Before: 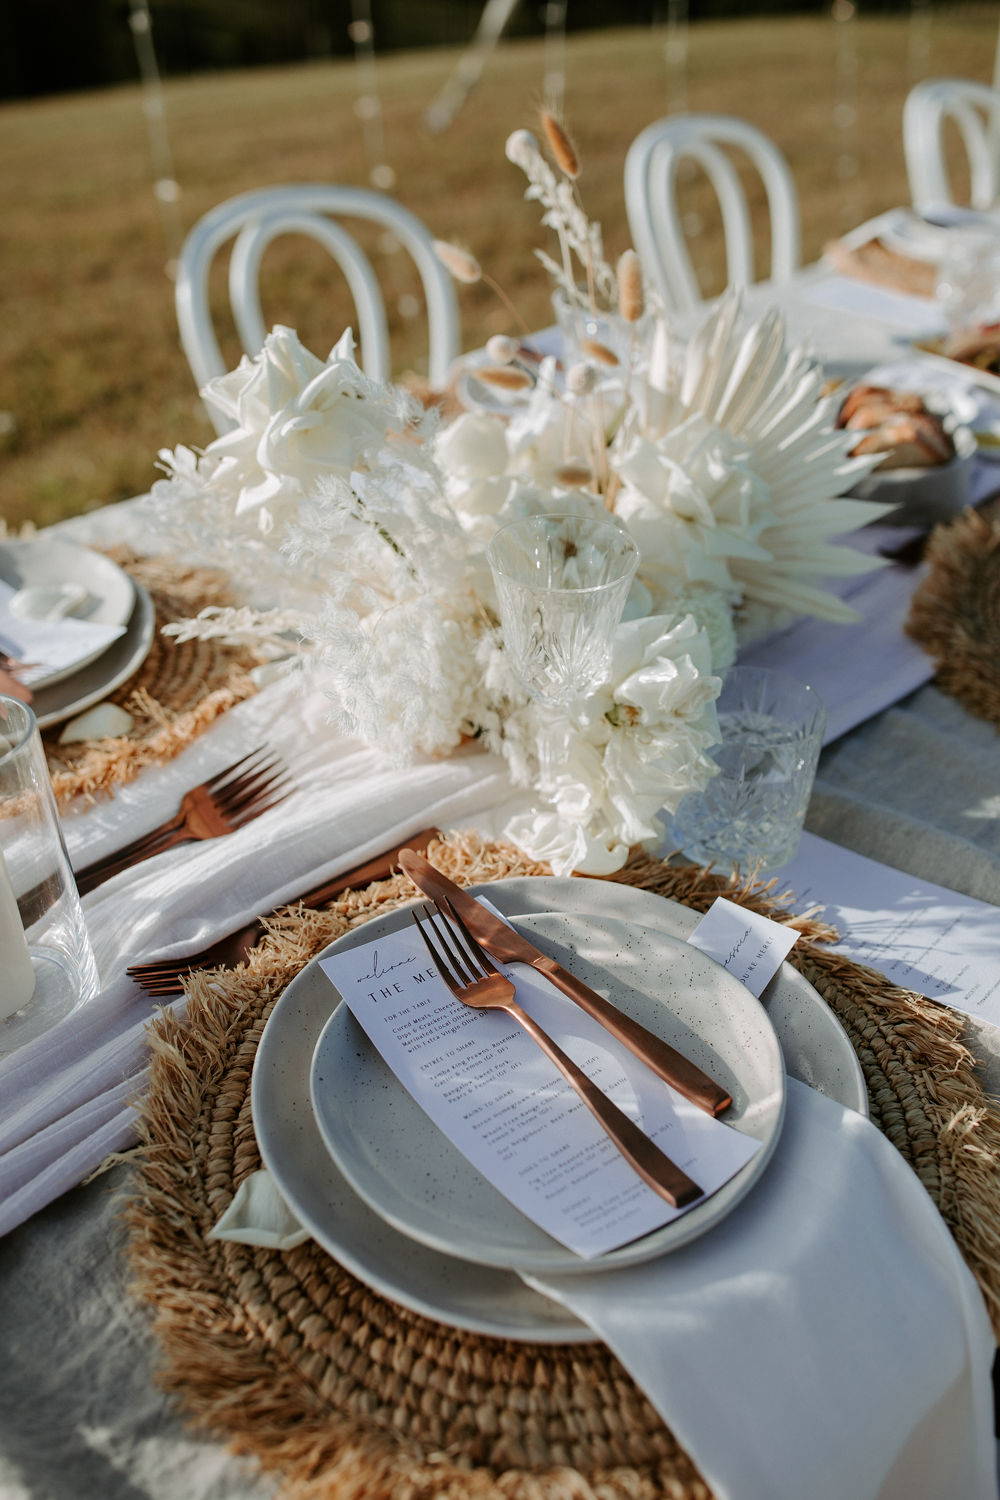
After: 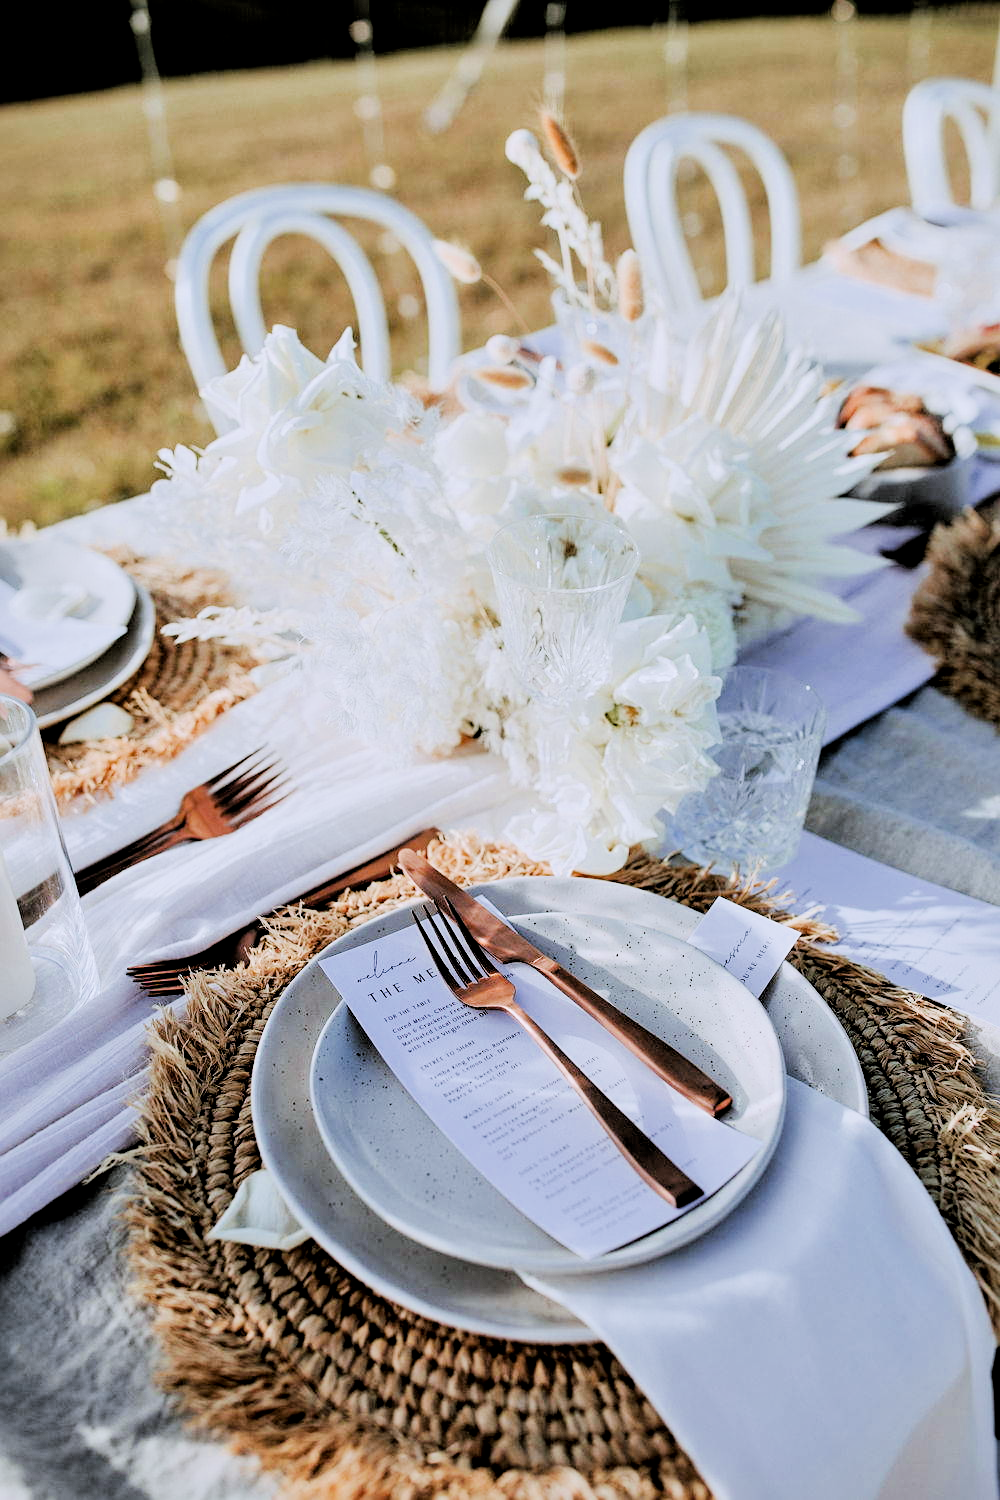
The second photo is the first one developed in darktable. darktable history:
white balance: red 0.967, blue 1.119, emerald 0.756
tone equalizer: on, module defaults
local contrast: mode bilateral grid, contrast 20, coarseness 50, detail 132%, midtone range 0.2
exposure: black level correction 0, exposure 1.2 EV, compensate highlight preservation false
filmic rgb: black relative exposure -3.21 EV, white relative exposure 7.02 EV, hardness 1.46, contrast 1.35
sharpen: amount 0.2
